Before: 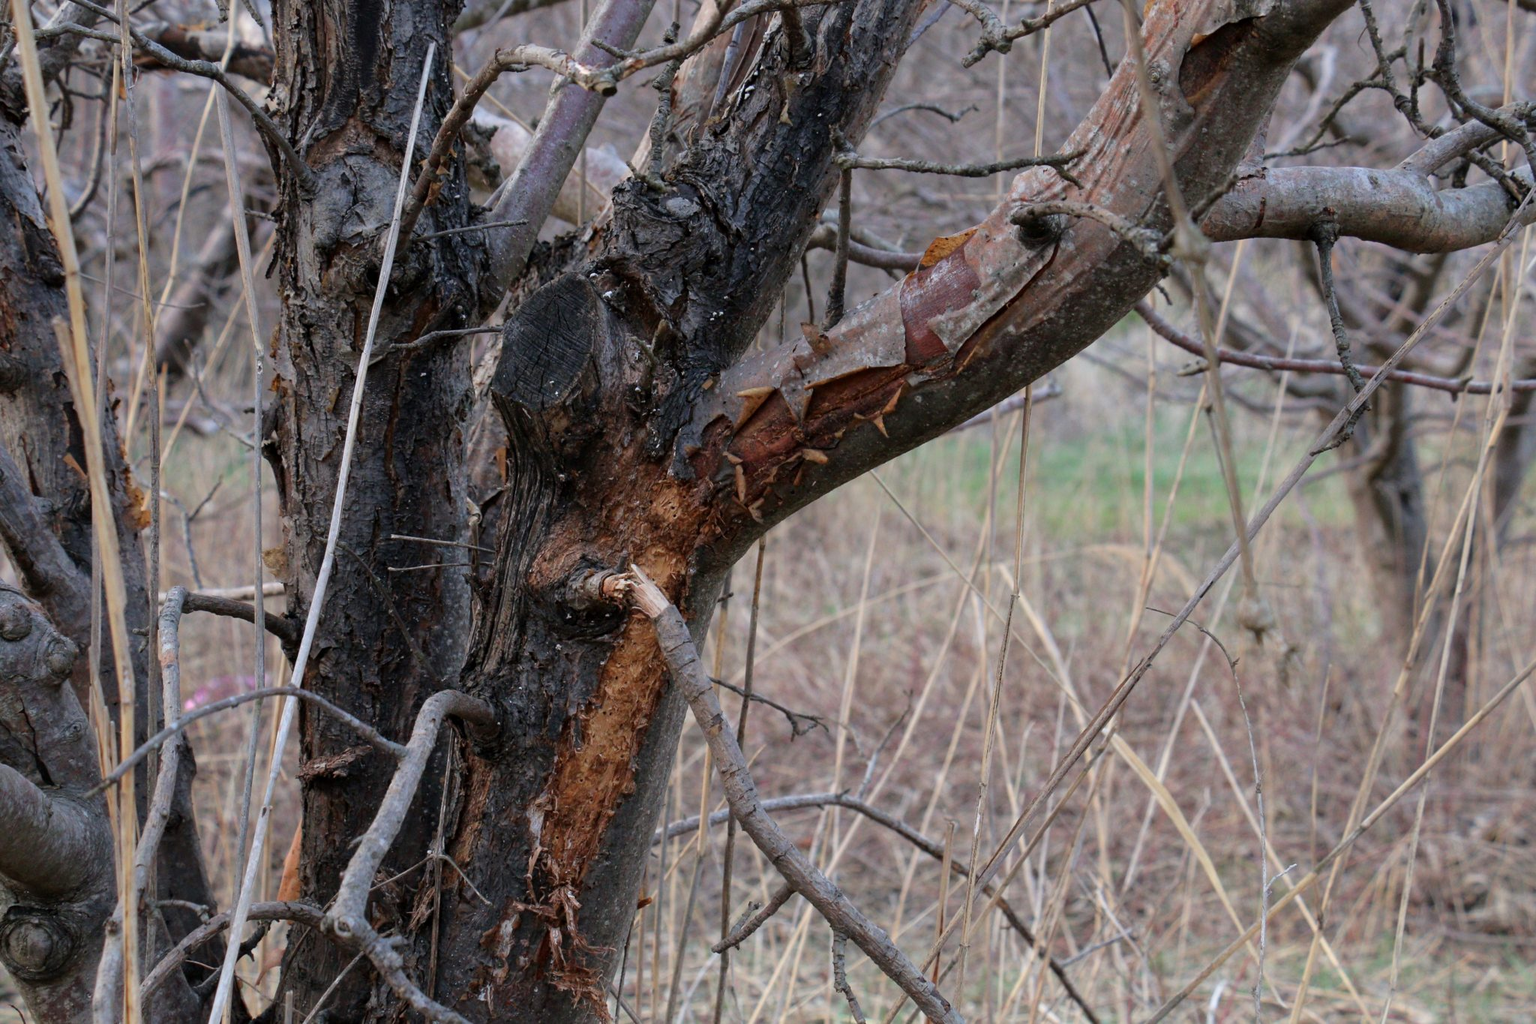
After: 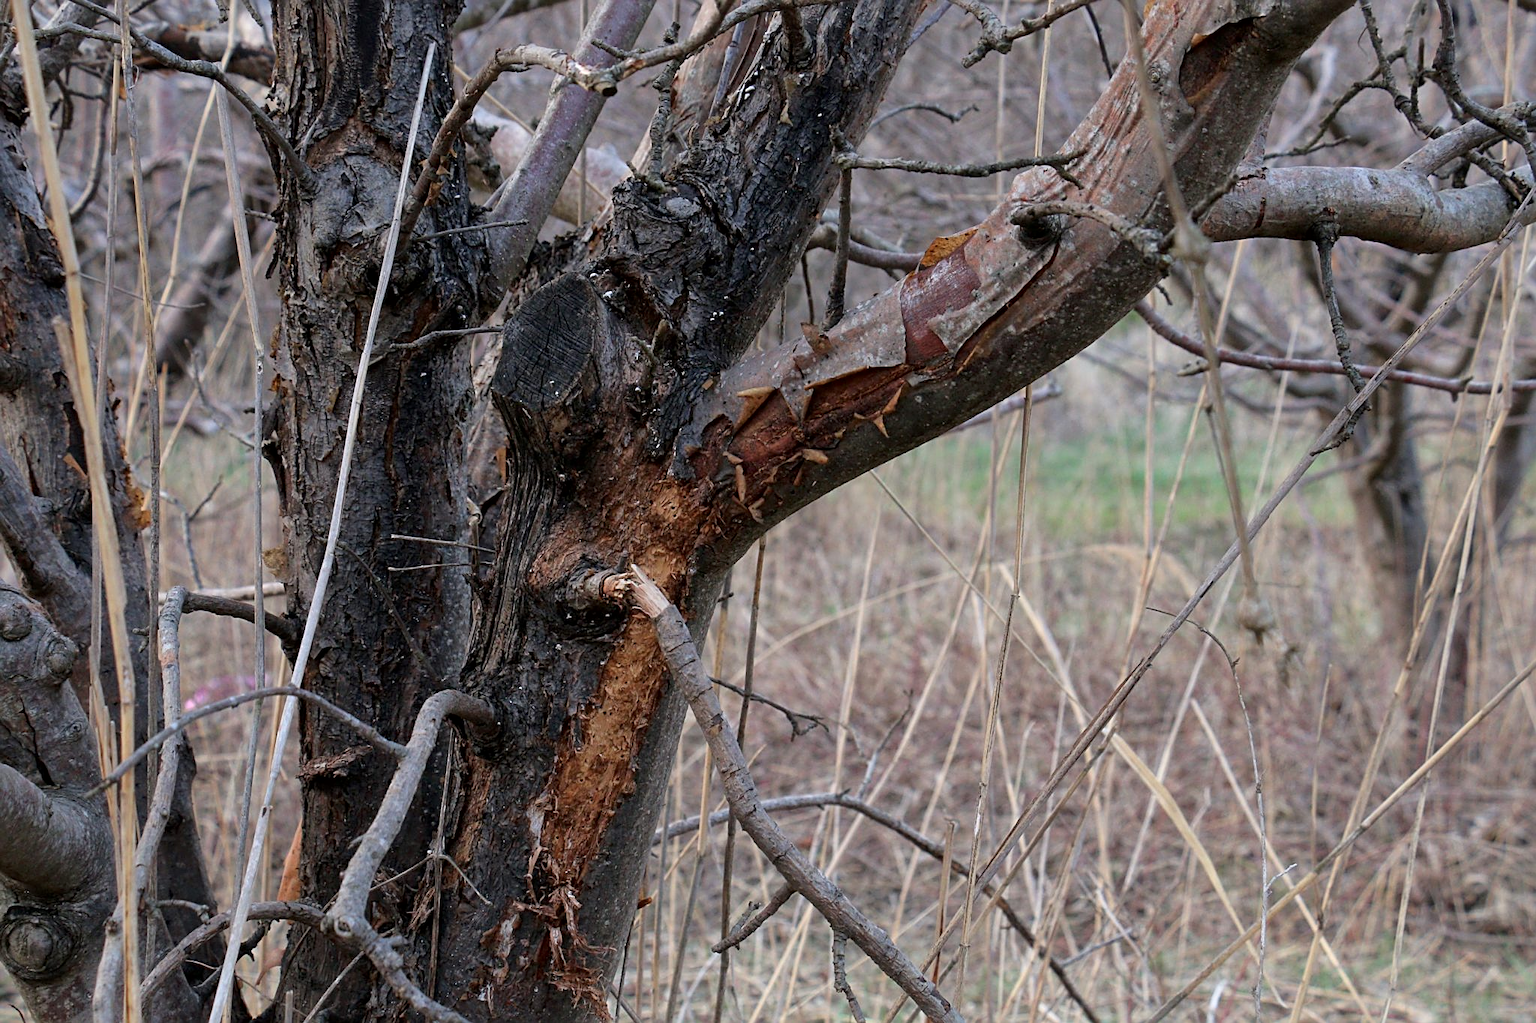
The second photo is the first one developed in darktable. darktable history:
sharpen: on, module defaults
local contrast: mode bilateral grid, contrast 21, coarseness 50, detail 119%, midtone range 0.2
